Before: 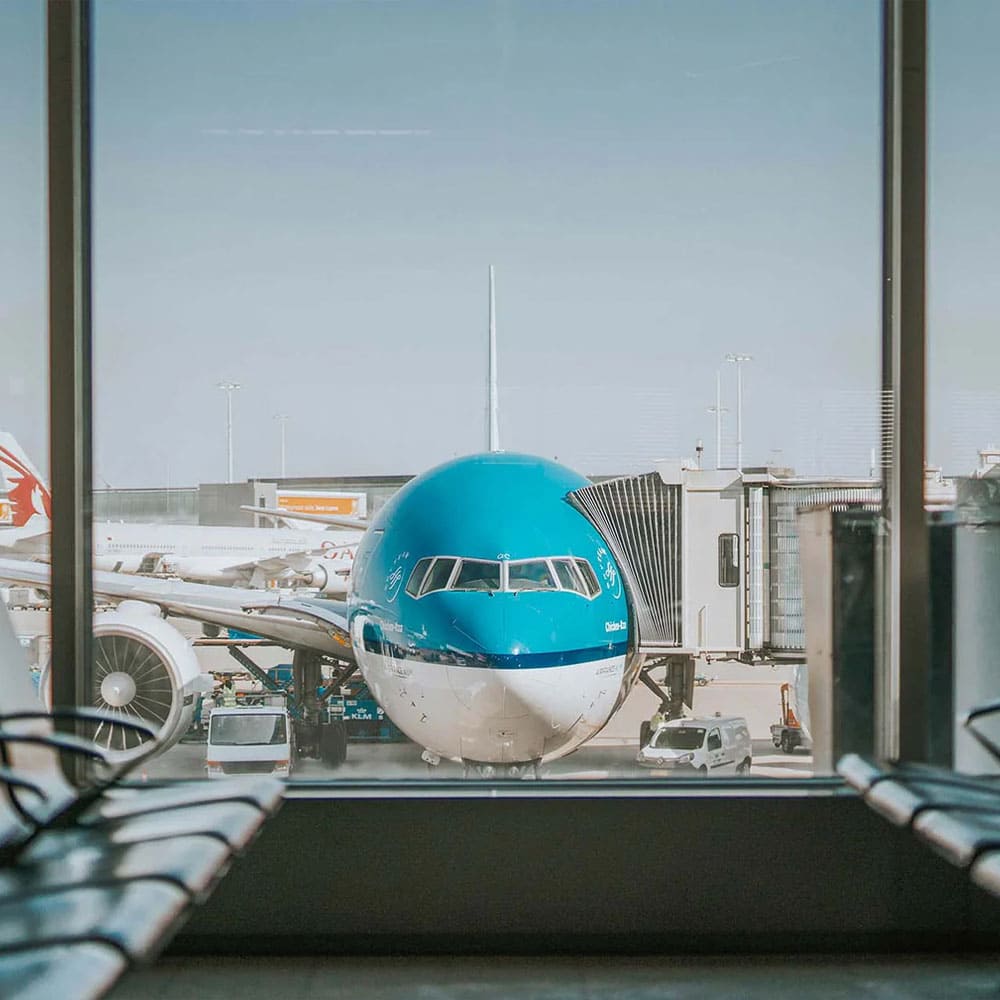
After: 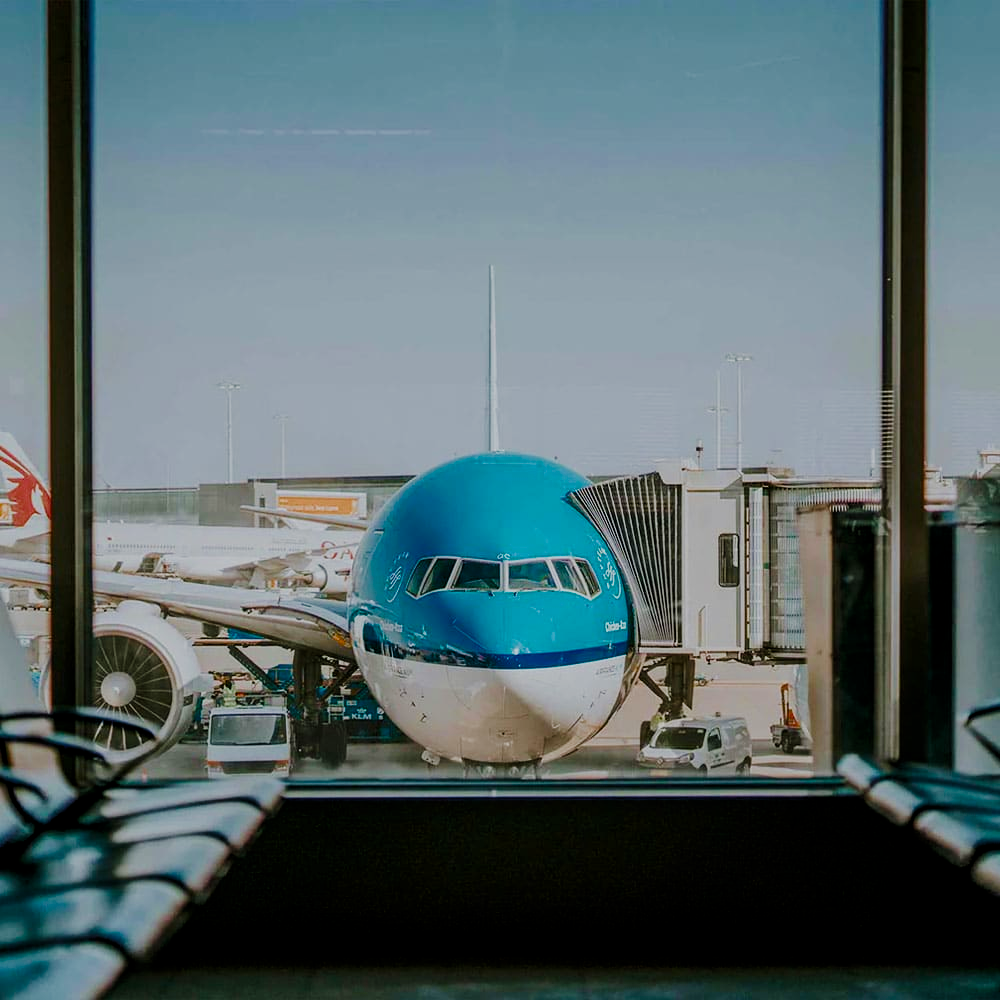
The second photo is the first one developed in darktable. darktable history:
color balance rgb: linear chroma grading › global chroma 14.351%, perceptual saturation grading › global saturation 20%, perceptual saturation grading › highlights -25.695%, perceptual saturation grading › shadows 24.973%
contrast brightness saturation: contrast 0.099, brightness -0.261, saturation 0.141
velvia: strength 27.43%
filmic rgb: black relative exposure -3.89 EV, white relative exposure 3.49 EV, hardness 2.61, contrast 1.103, color science v5 (2021), contrast in shadows safe, contrast in highlights safe
